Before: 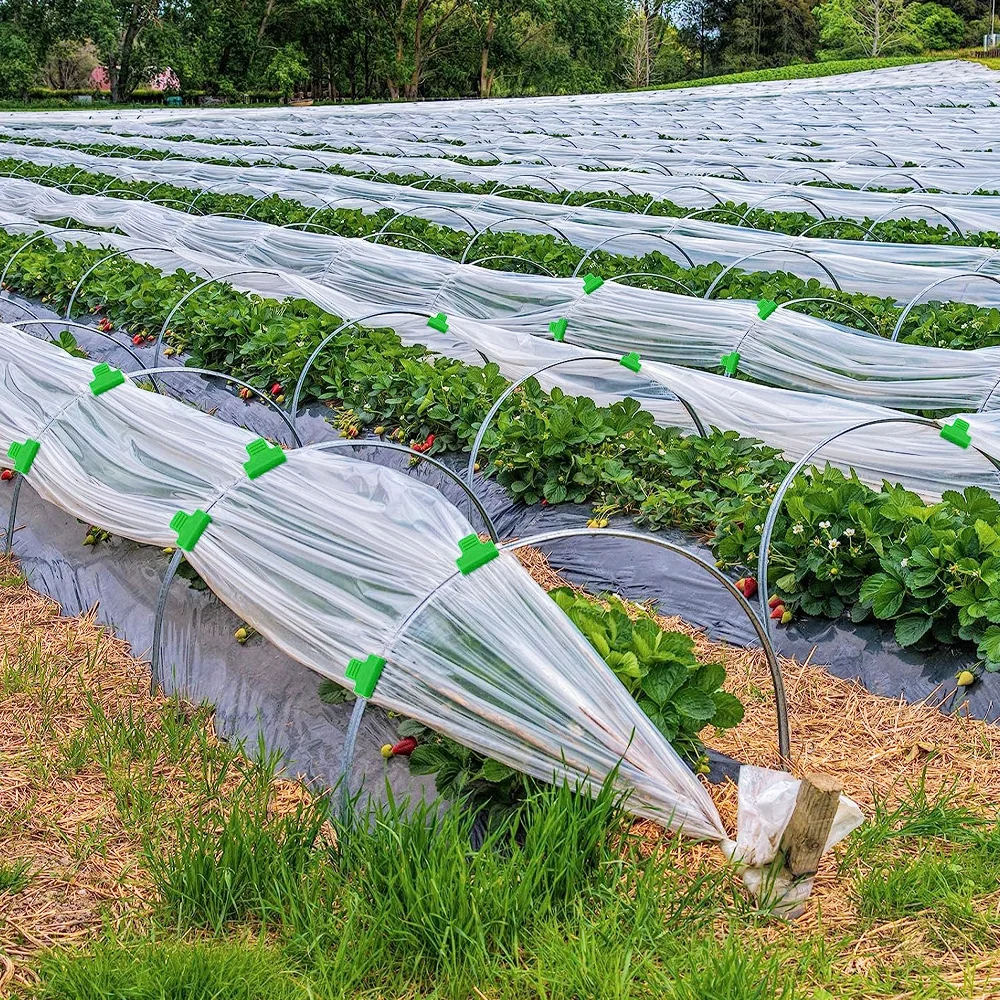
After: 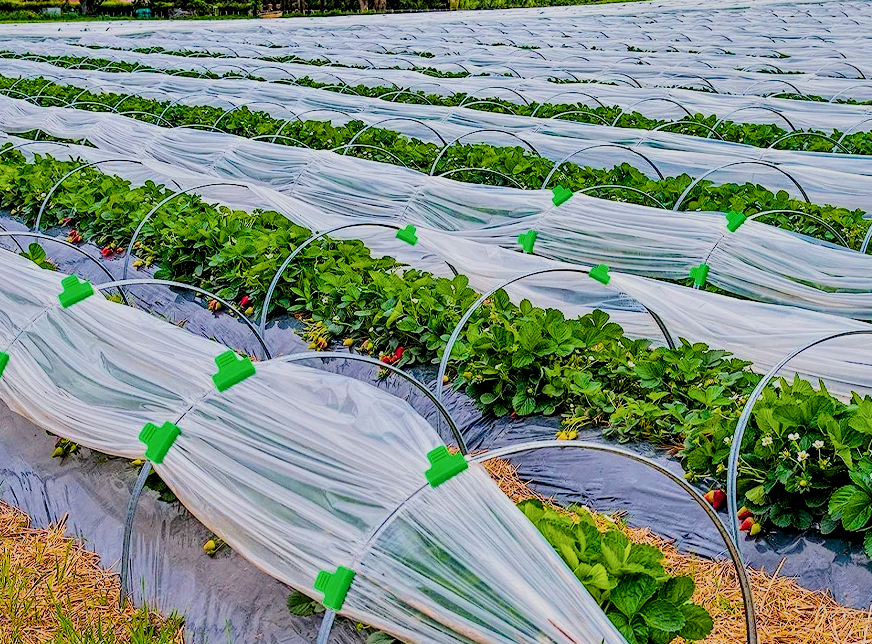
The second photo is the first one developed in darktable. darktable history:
shadows and highlights: low approximation 0.01, soften with gaussian
crop: left 3.134%, top 8.86%, right 9.634%, bottom 26.728%
color balance rgb: global offset › luminance -0.859%, perceptual saturation grading › global saturation 49.867%, perceptual brilliance grading › mid-tones 9.598%, perceptual brilliance grading › shadows 14.332%, global vibrance 21.215%
exposure: compensate highlight preservation false
local contrast: mode bilateral grid, contrast 20, coarseness 50, detail 119%, midtone range 0.2
contrast brightness saturation: contrast 0.218
filmic rgb: black relative exposure -6.63 EV, white relative exposure 4.73 EV, threshold 2.99 EV, hardness 3.11, contrast 0.805, enable highlight reconstruction true
